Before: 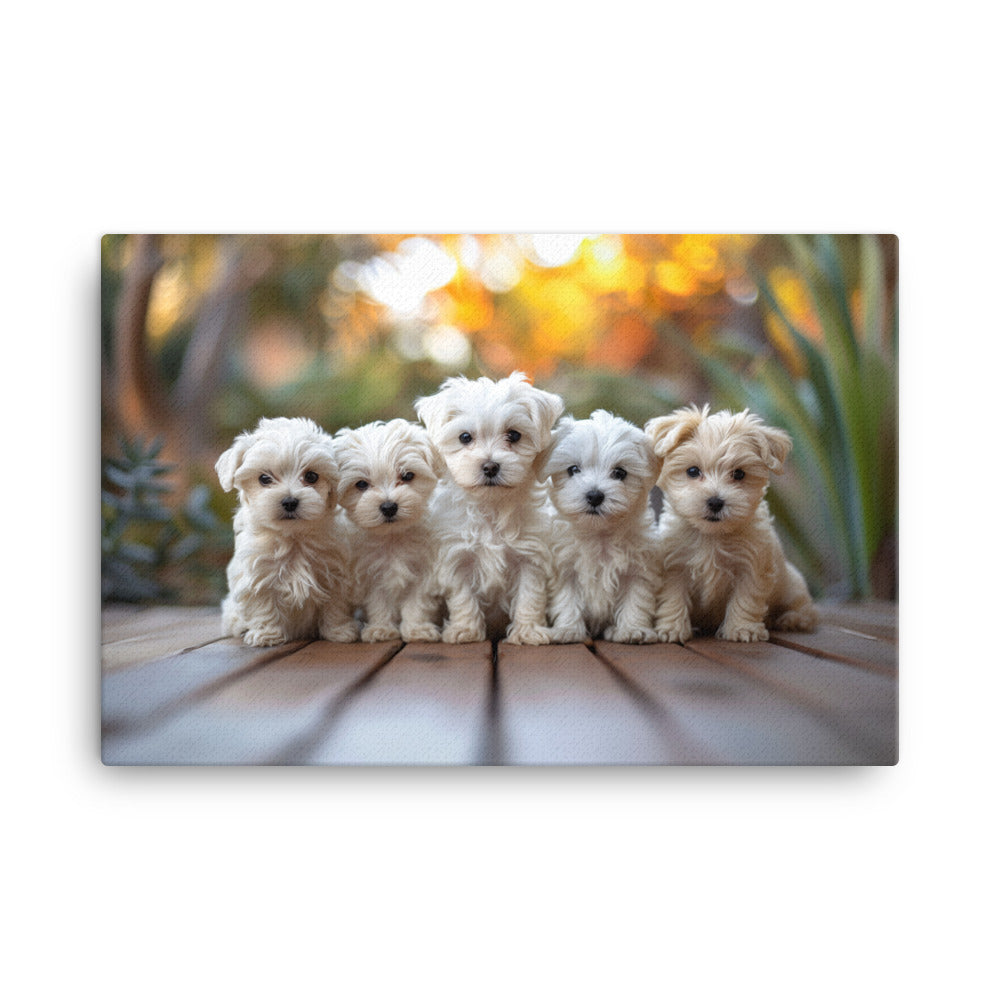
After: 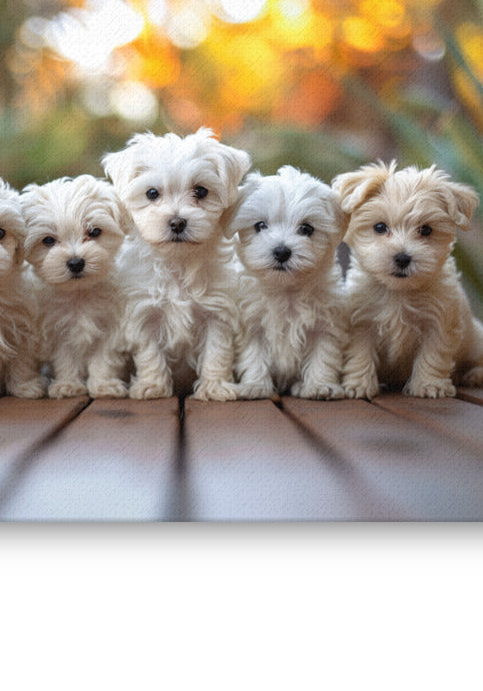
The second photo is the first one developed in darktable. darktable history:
crop: left 31.347%, top 24.489%, right 20.265%, bottom 6.37%
